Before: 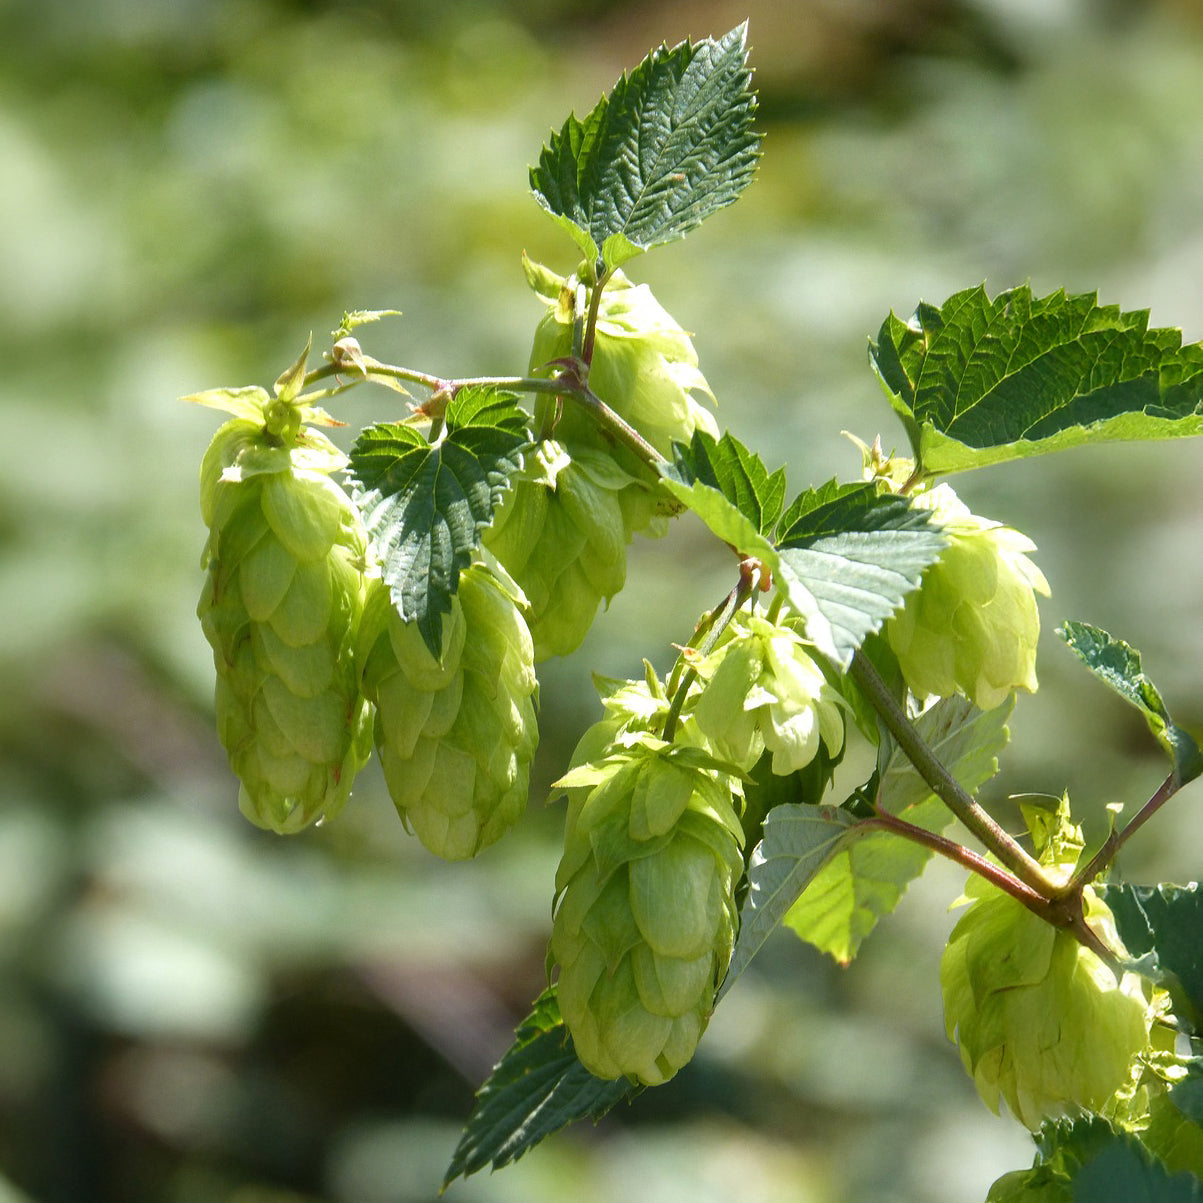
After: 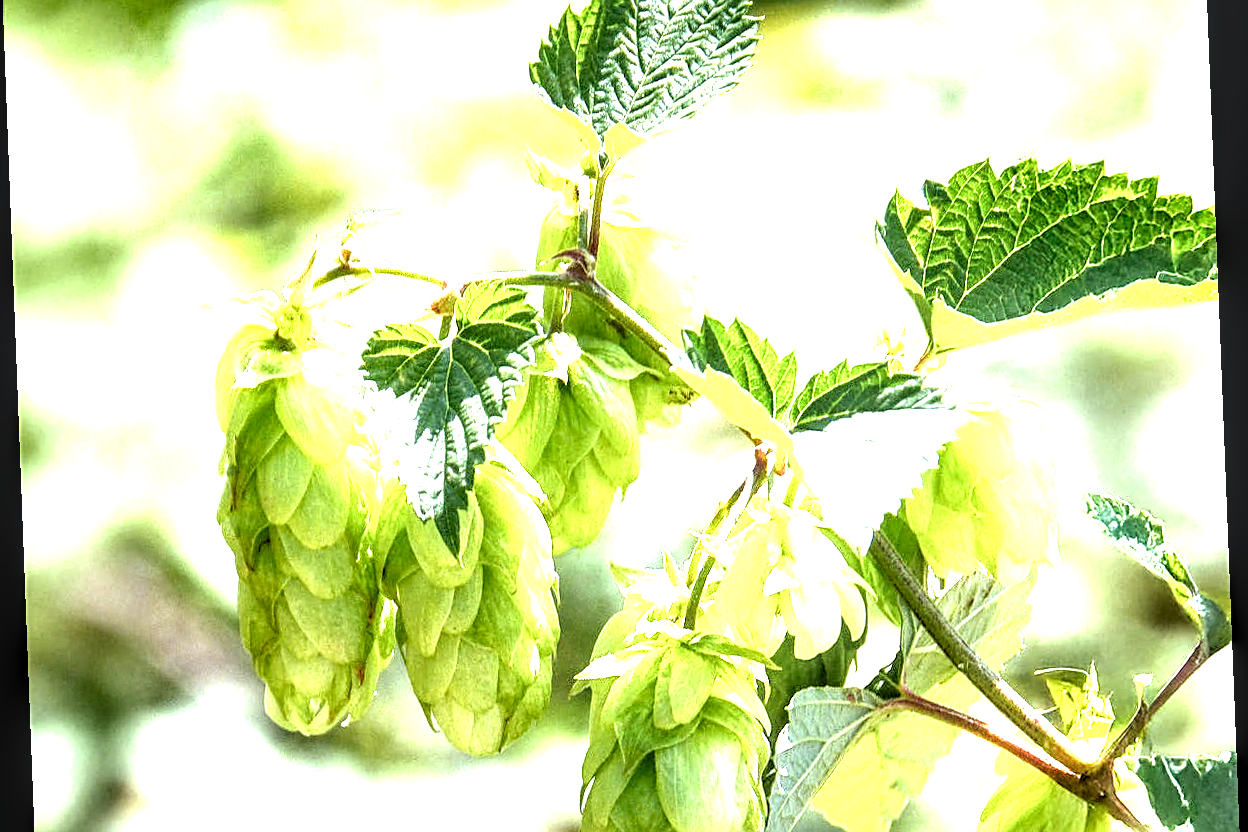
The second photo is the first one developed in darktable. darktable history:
crop: top 11.166%, bottom 22.168%
sharpen: on, module defaults
rotate and perspective: rotation -2.22°, lens shift (horizontal) -0.022, automatic cropping off
local contrast: highlights 19%, detail 186%
color balance: lift [1, 0.998, 1.001, 1.002], gamma [1, 1.02, 1, 0.98], gain [1, 1.02, 1.003, 0.98]
rgb levels: levels [[0.034, 0.472, 0.904], [0, 0.5, 1], [0, 0.5, 1]]
exposure: black level correction 0, exposure 1.975 EV, compensate exposure bias true, compensate highlight preservation false
color correction: highlights a* -0.772, highlights b* -8.92
